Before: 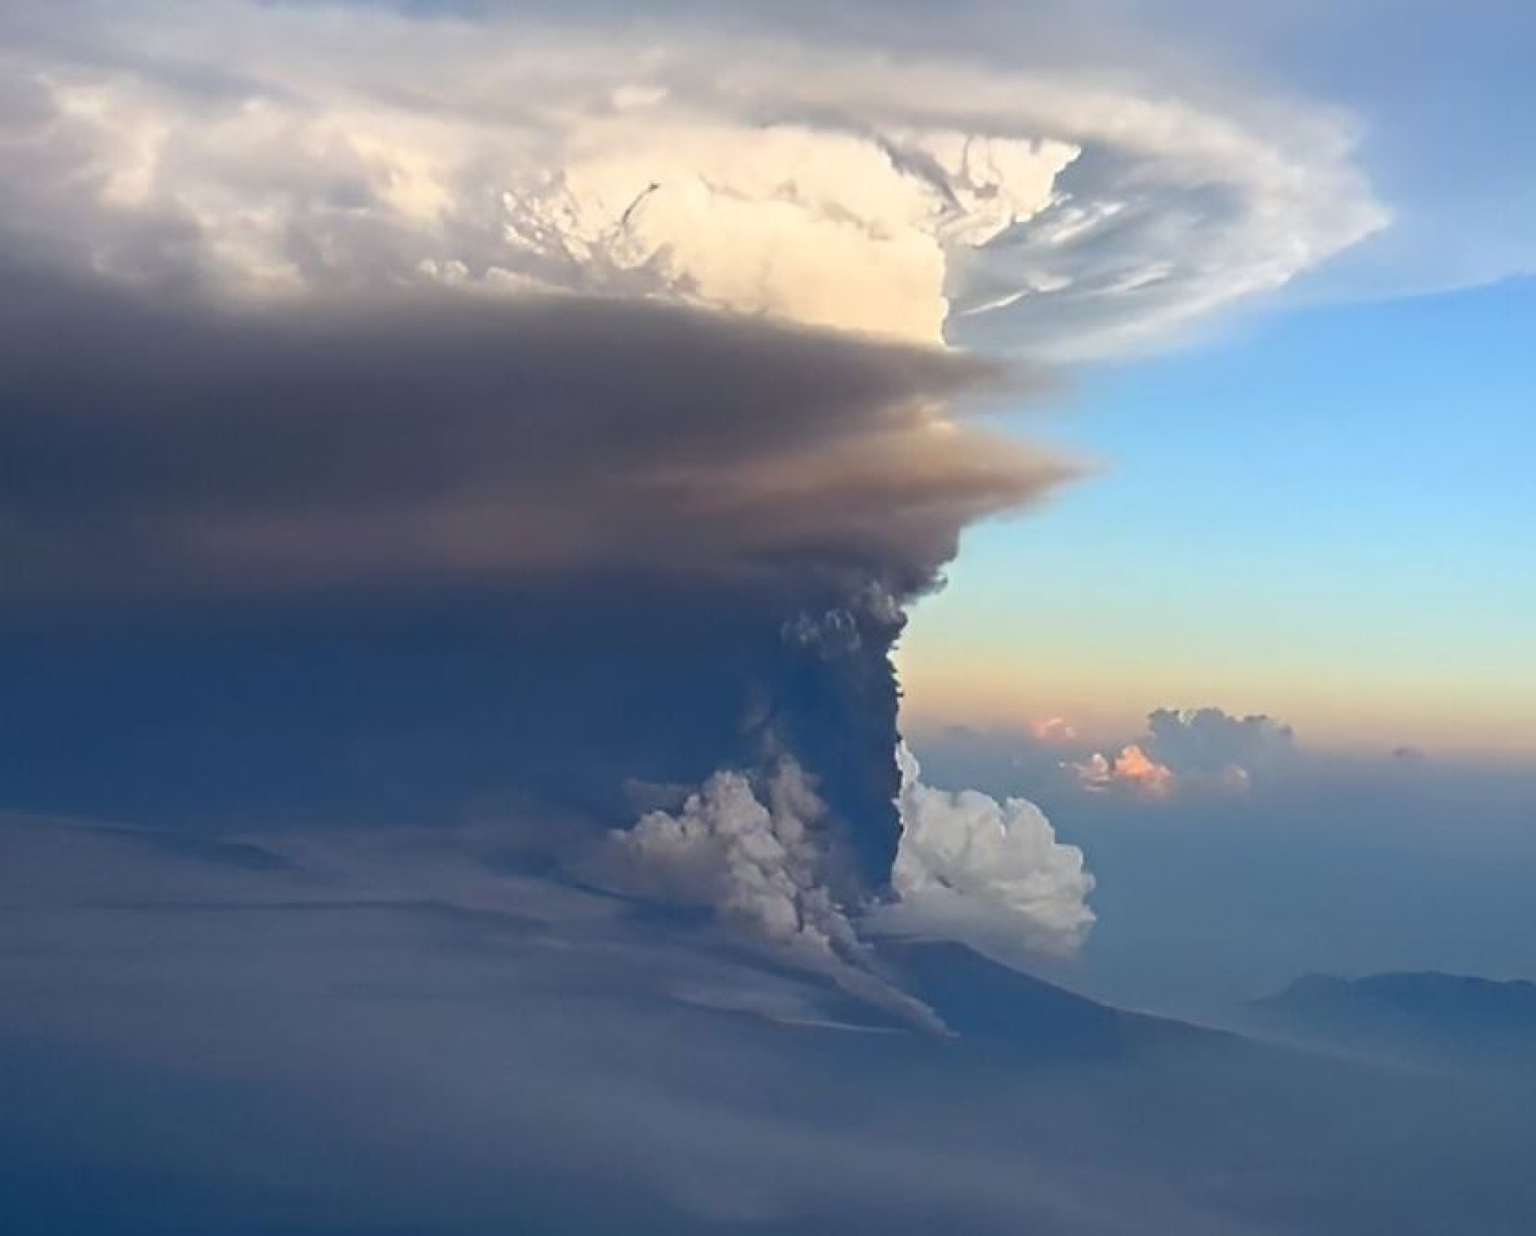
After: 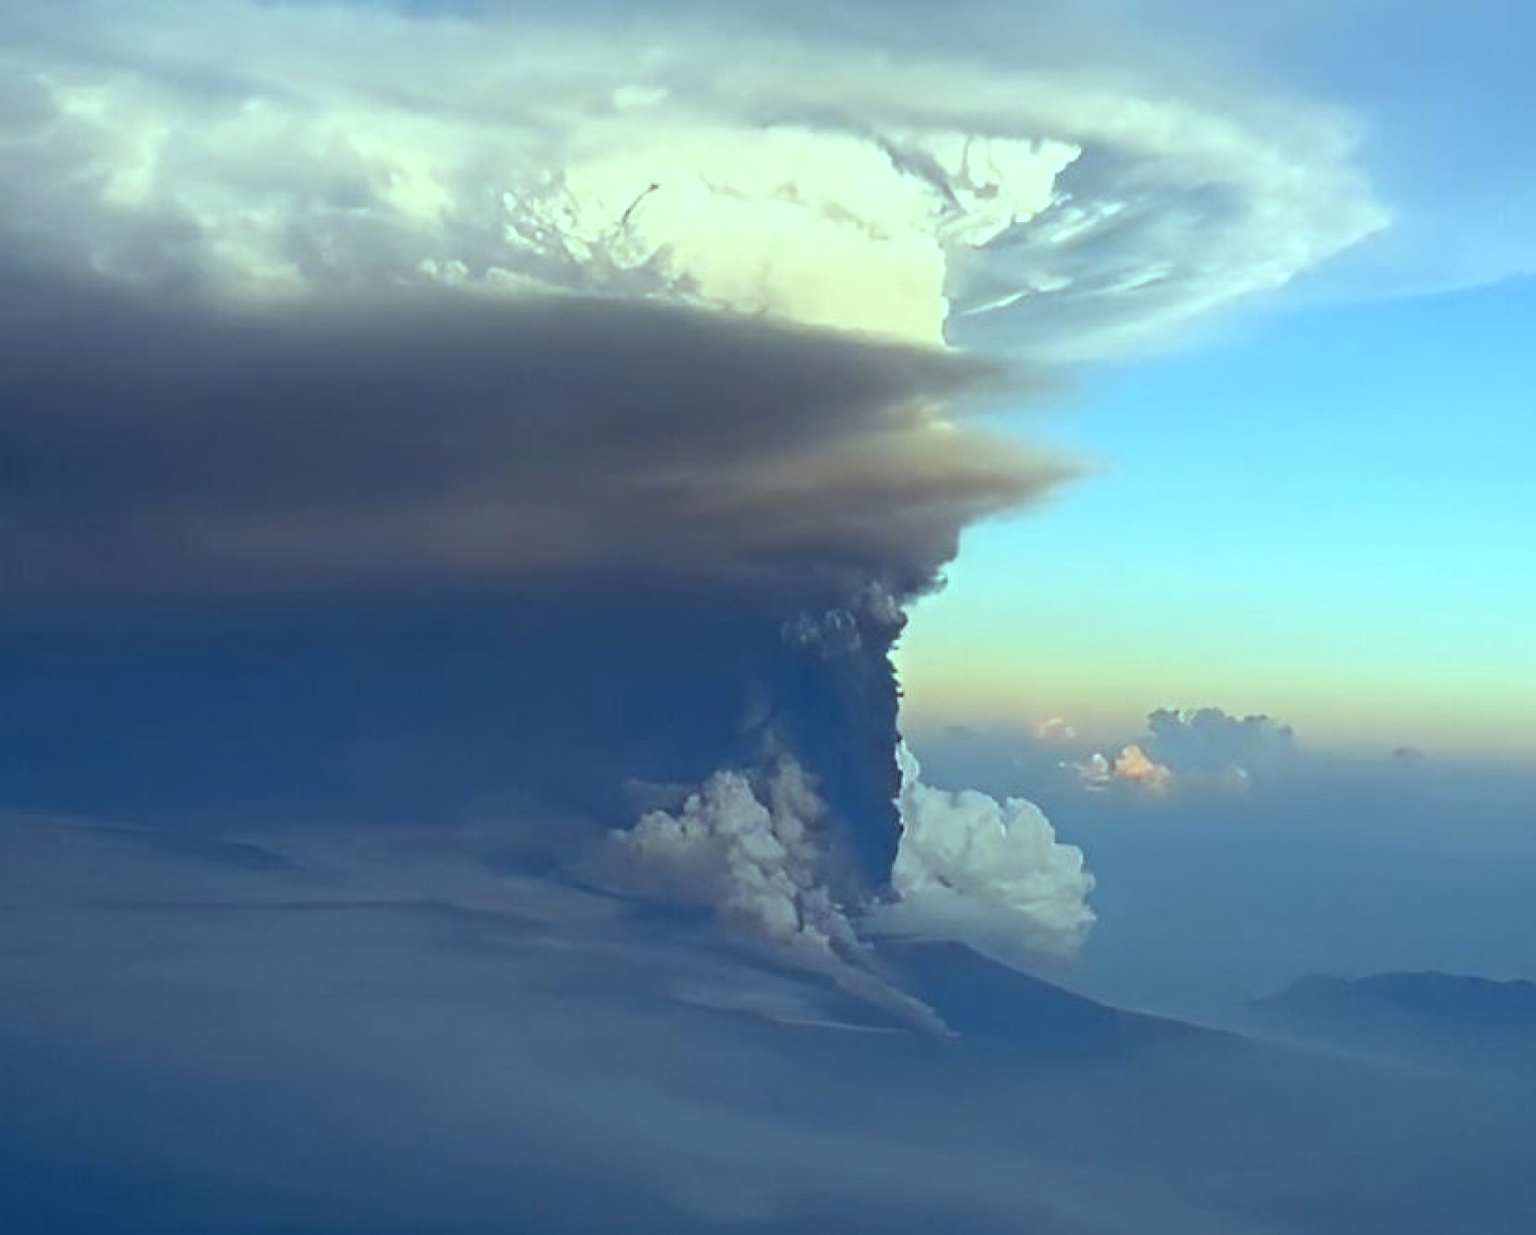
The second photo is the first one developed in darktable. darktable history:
local contrast: mode bilateral grid, contrast 100, coarseness 100, detail 91%, midtone range 0.2
color balance: mode lift, gamma, gain (sRGB), lift [0.997, 0.979, 1.021, 1.011], gamma [1, 1.084, 0.916, 0.998], gain [1, 0.87, 1.13, 1.101], contrast 4.55%, contrast fulcrum 38.24%, output saturation 104.09%
